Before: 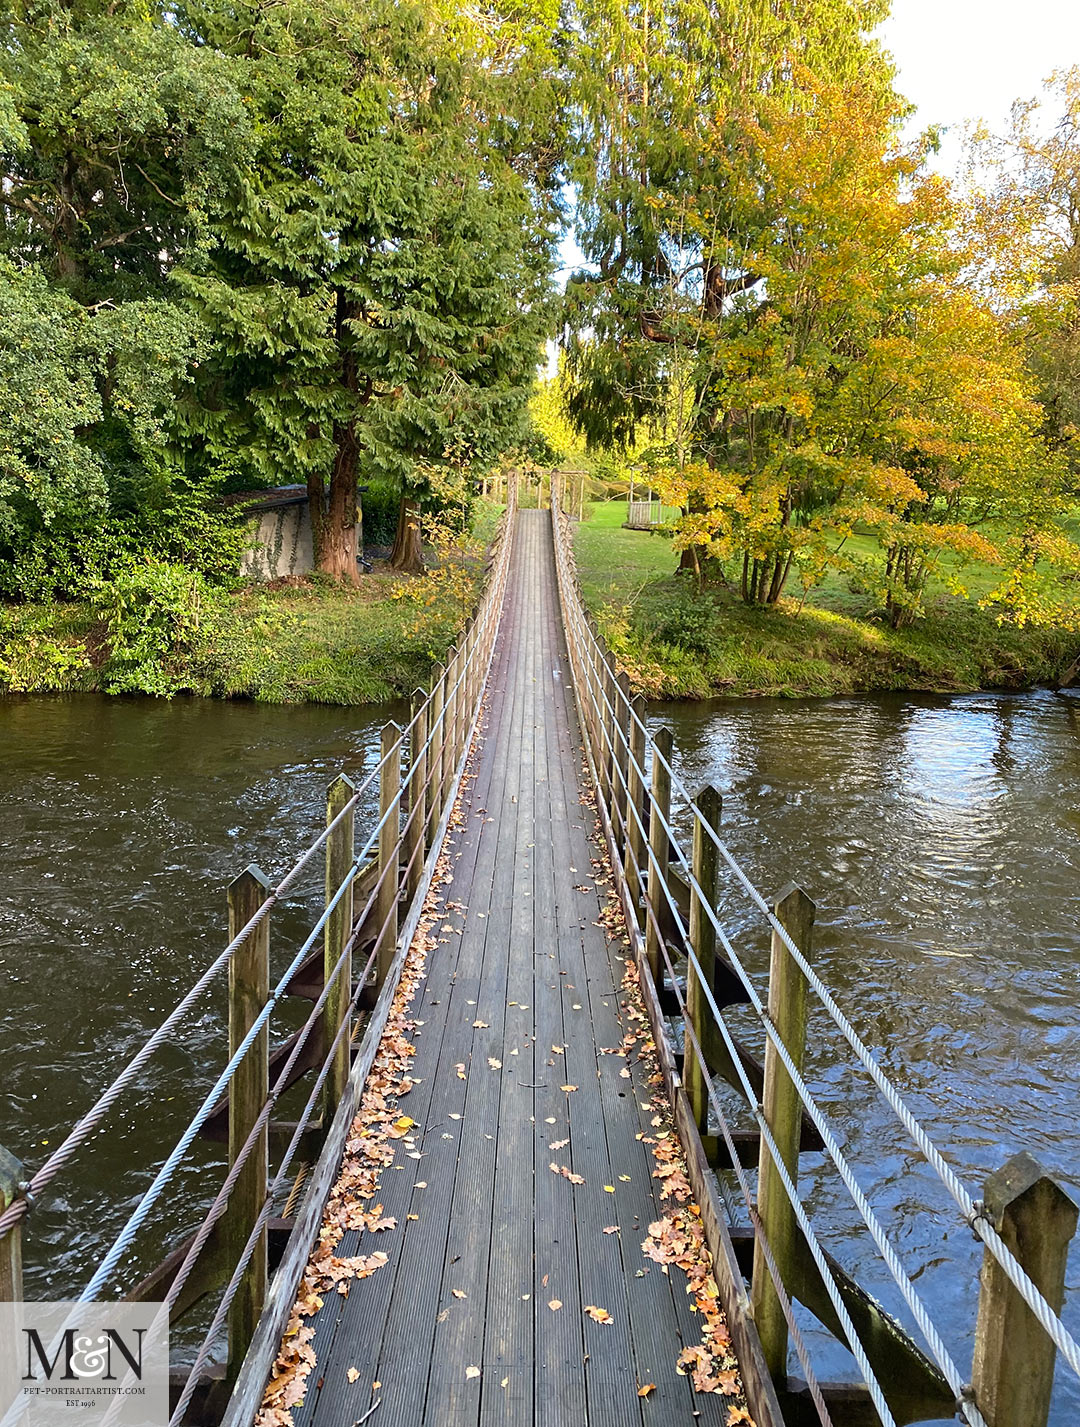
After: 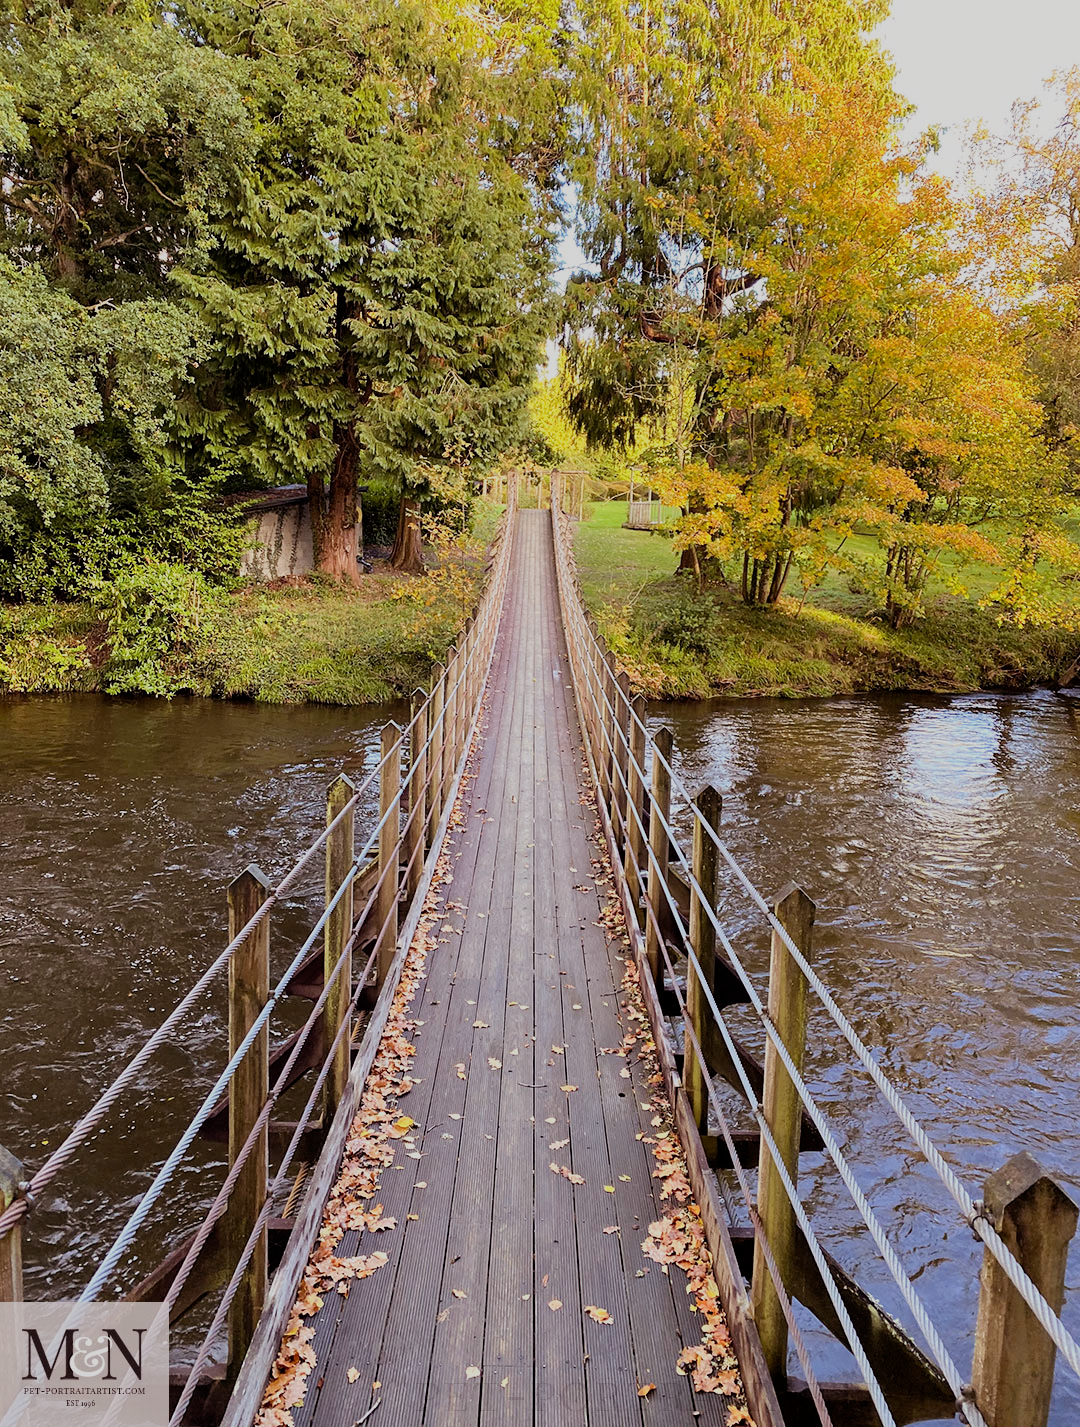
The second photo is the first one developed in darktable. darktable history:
filmic rgb: black relative exposure -7.65 EV, white relative exposure 4.56 EV, hardness 3.61
rgb levels: mode RGB, independent channels, levels [[0, 0.474, 1], [0, 0.5, 1], [0, 0.5, 1]]
